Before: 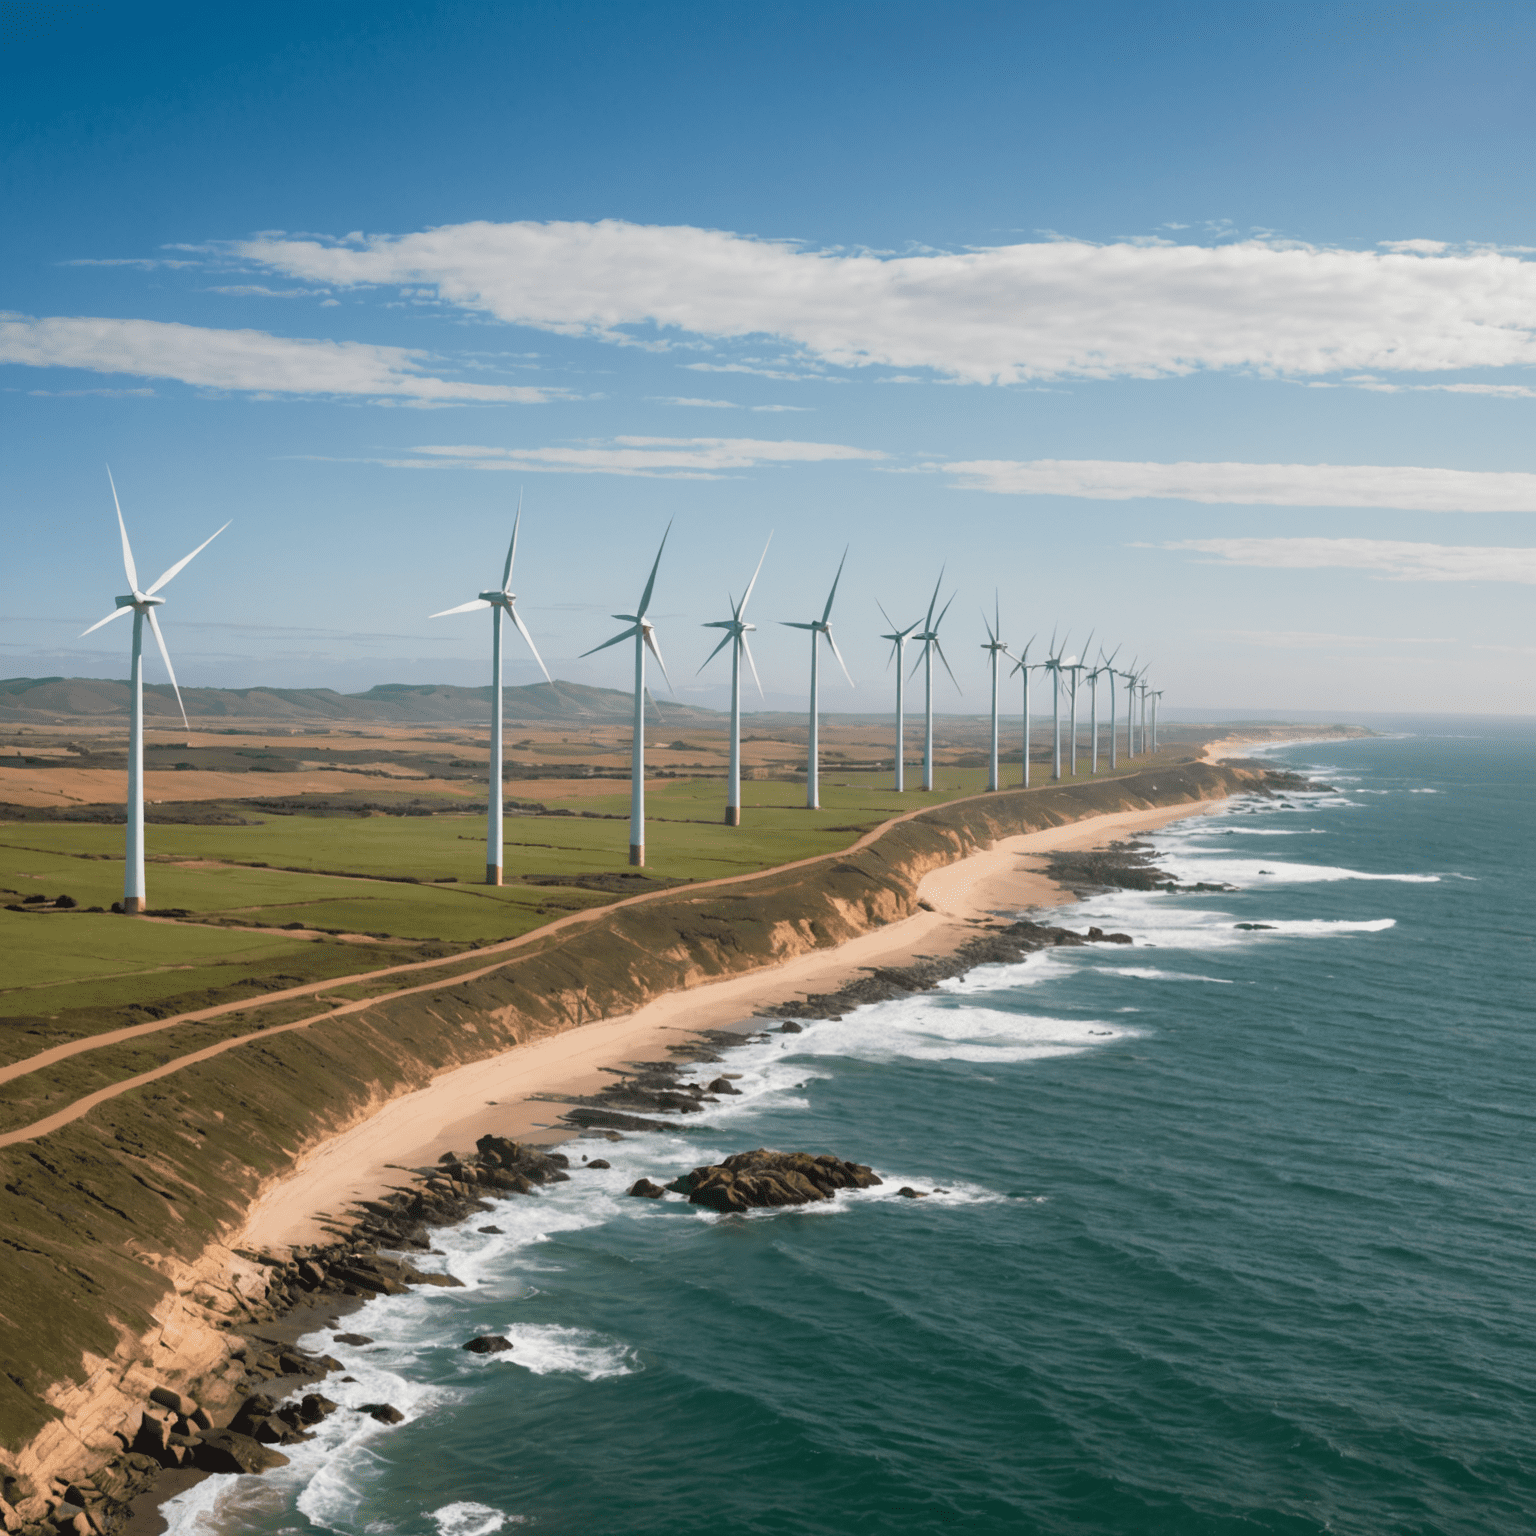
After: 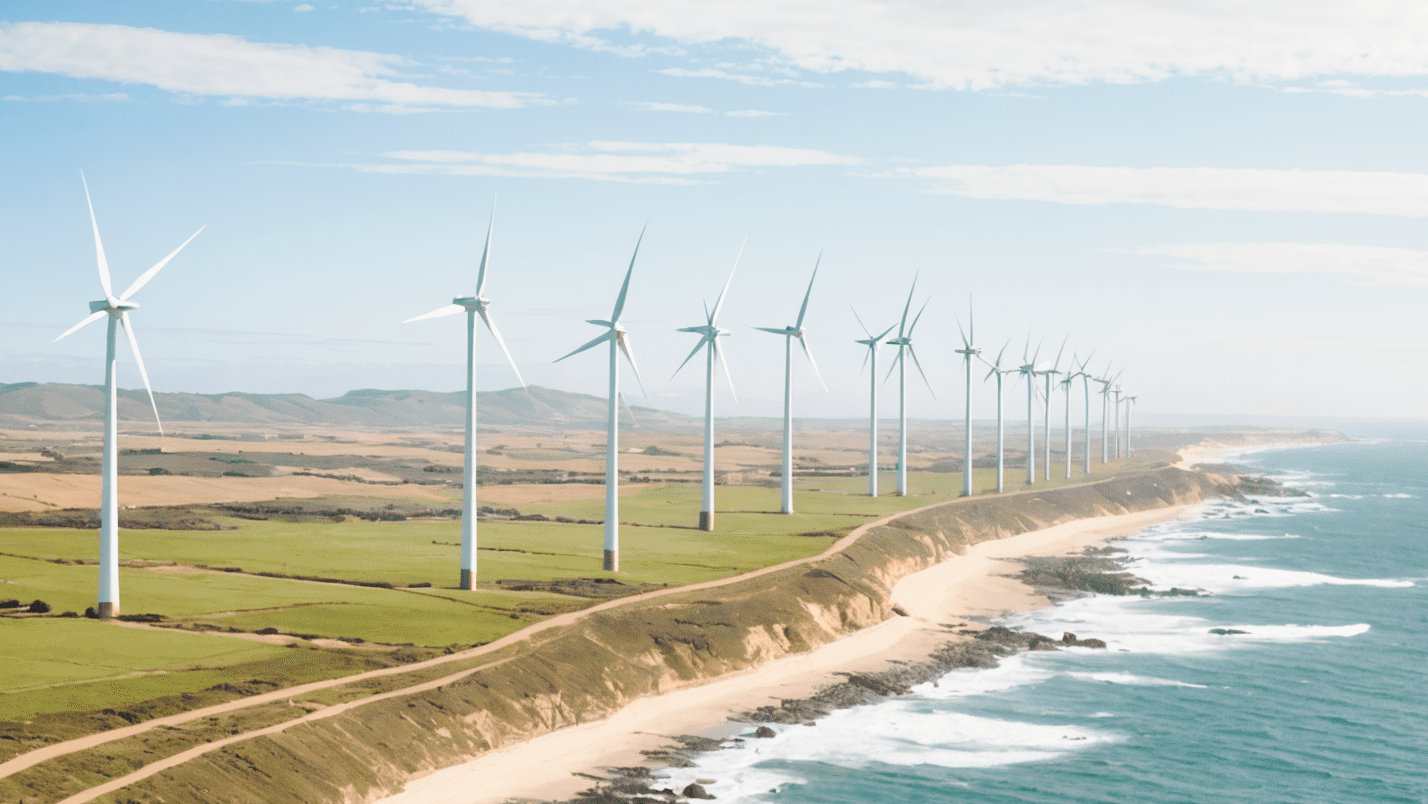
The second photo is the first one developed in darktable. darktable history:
base curve: curves: ch0 [(0, 0.007) (0.028, 0.063) (0.121, 0.311) (0.46, 0.743) (0.859, 0.957) (1, 1)], preserve colors none
crop: left 1.744%, top 19.225%, right 5.069%, bottom 28.357%
